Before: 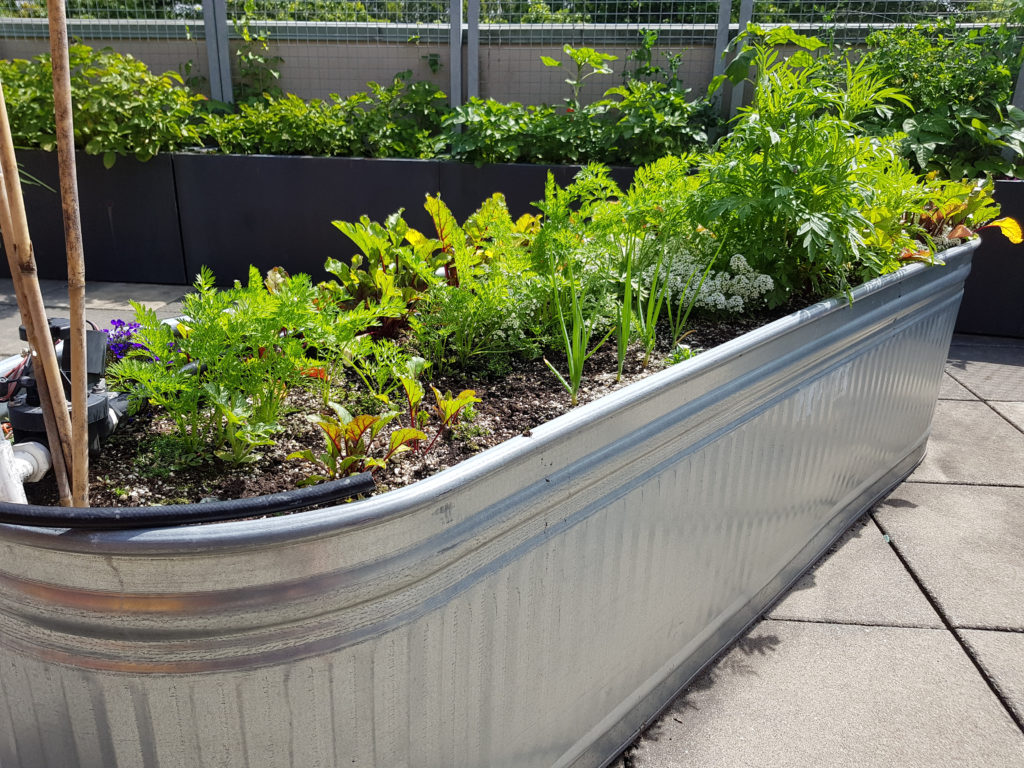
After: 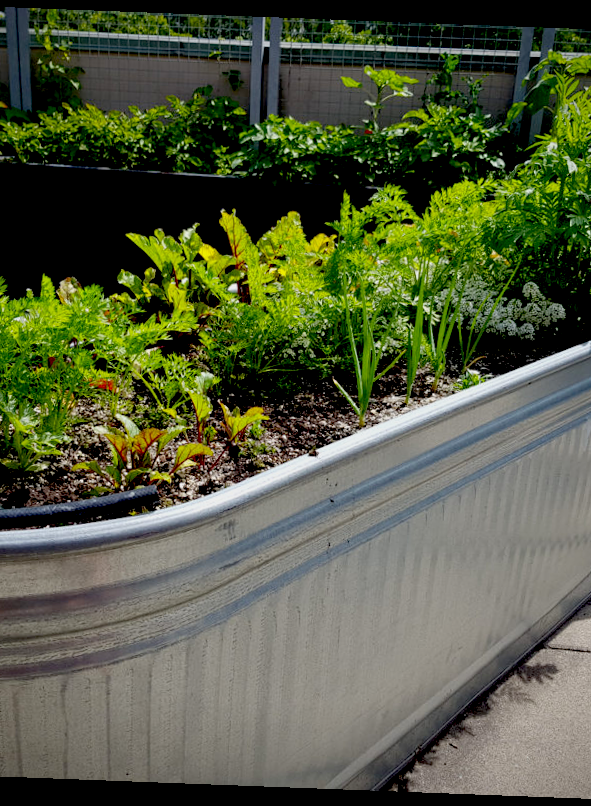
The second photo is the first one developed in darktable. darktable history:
rotate and perspective: rotation 2.17°, automatic cropping off
crop: left 21.496%, right 22.254%
vignetting: fall-off start 88.53%, fall-off radius 44.2%, saturation 0.376, width/height ratio 1.161
exposure: black level correction 0.046, exposure -0.228 EV, compensate highlight preservation false
